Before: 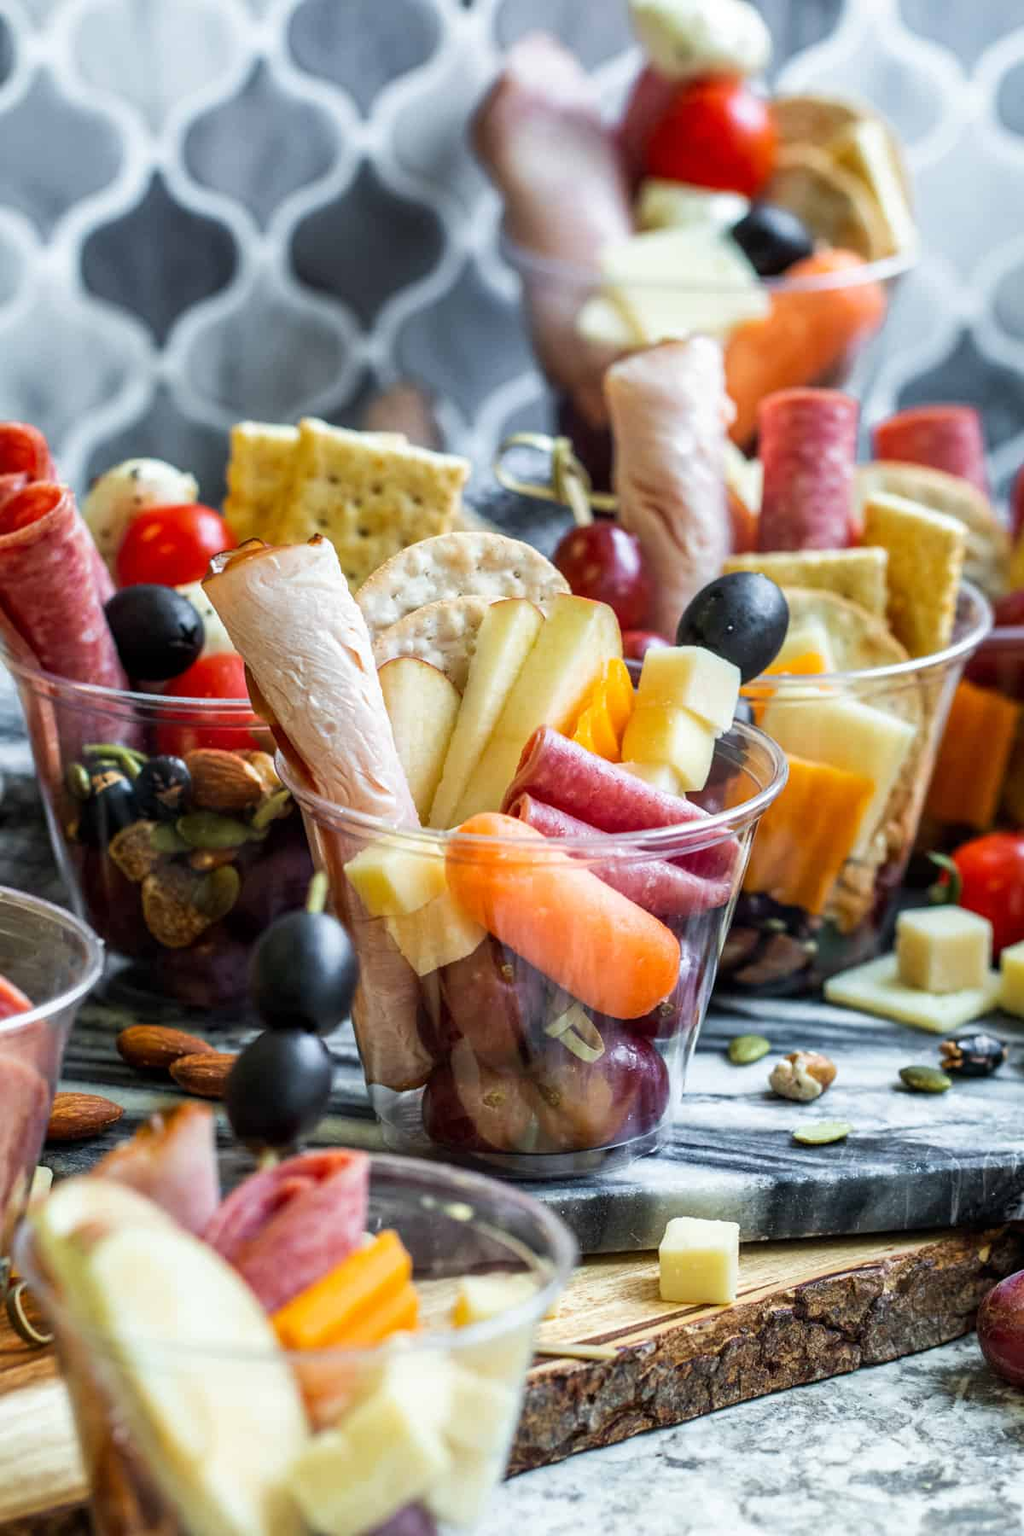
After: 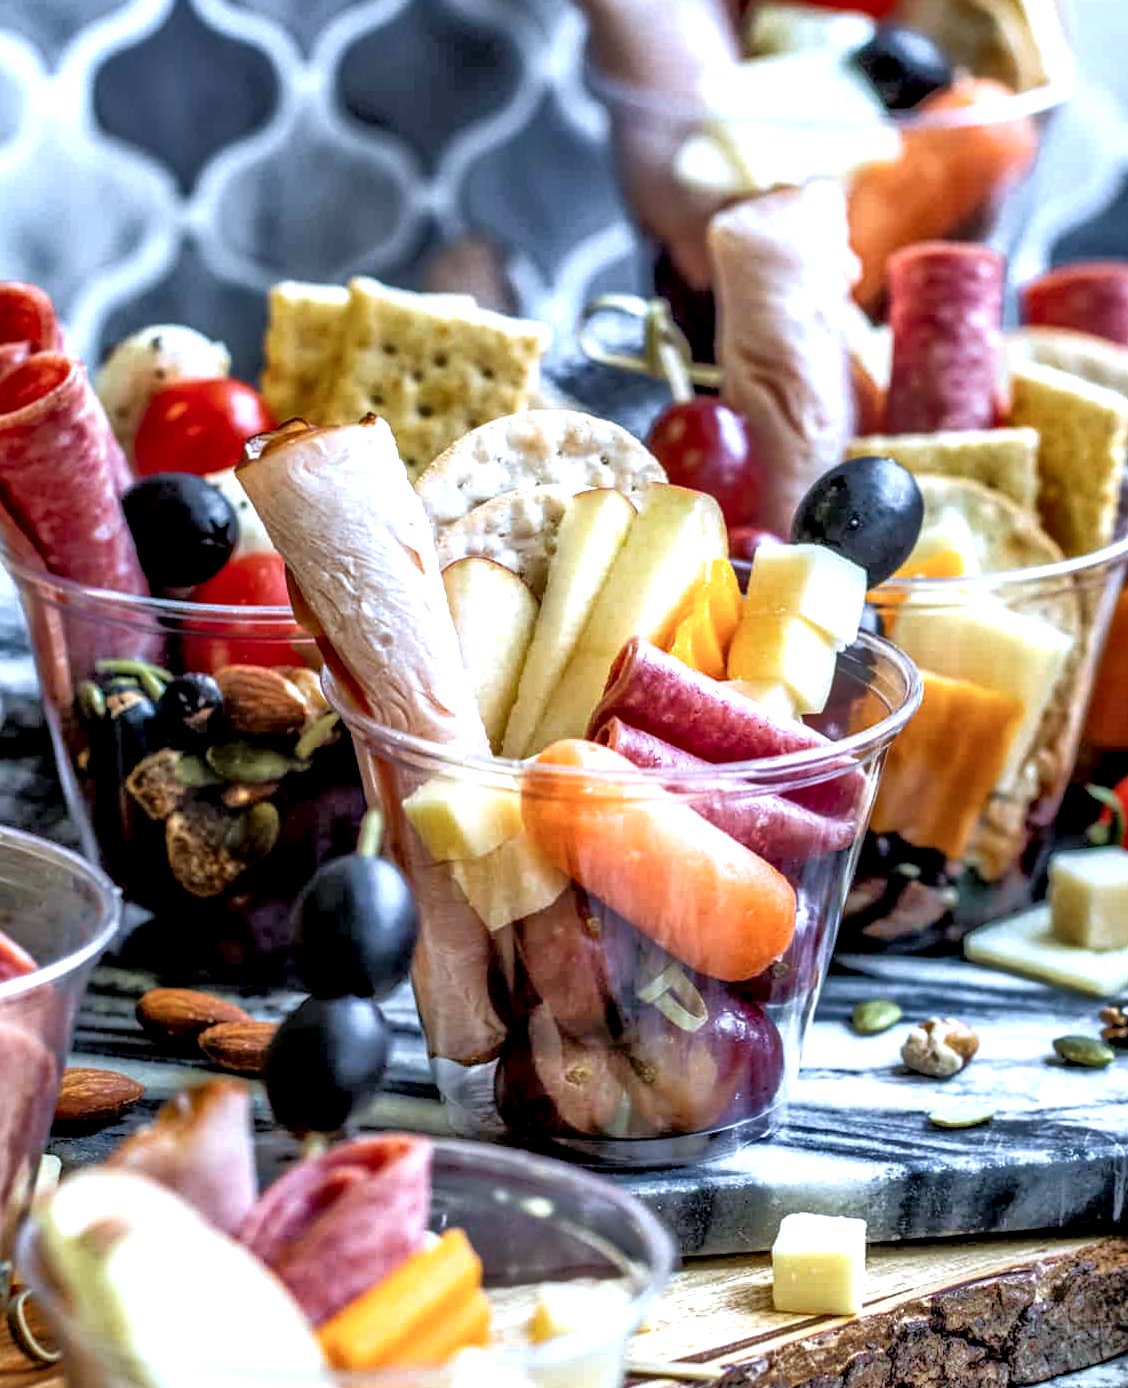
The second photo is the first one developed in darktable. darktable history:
tone equalizer: -8 EV -0.507 EV, -7 EV -0.321 EV, -6 EV -0.069 EV, -5 EV 0.38 EV, -4 EV 0.974 EV, -3 EV 0.781 EV, -2 EV -0.009 EV, -1 EV 0.144 EV, +0 EV -0.008 EV, mask exposure compensation -0.505 EV
local contrast: highlights 64%, shadows 54%, detail 169%, midtone range 0.514
crop and rotate: angle 0.067°, top 11.802%, right 5.825%, bottom 10.946%
color calibration: illuminant as shot in camera, x 0.369, y 0.382, temperature 4315.45 K
